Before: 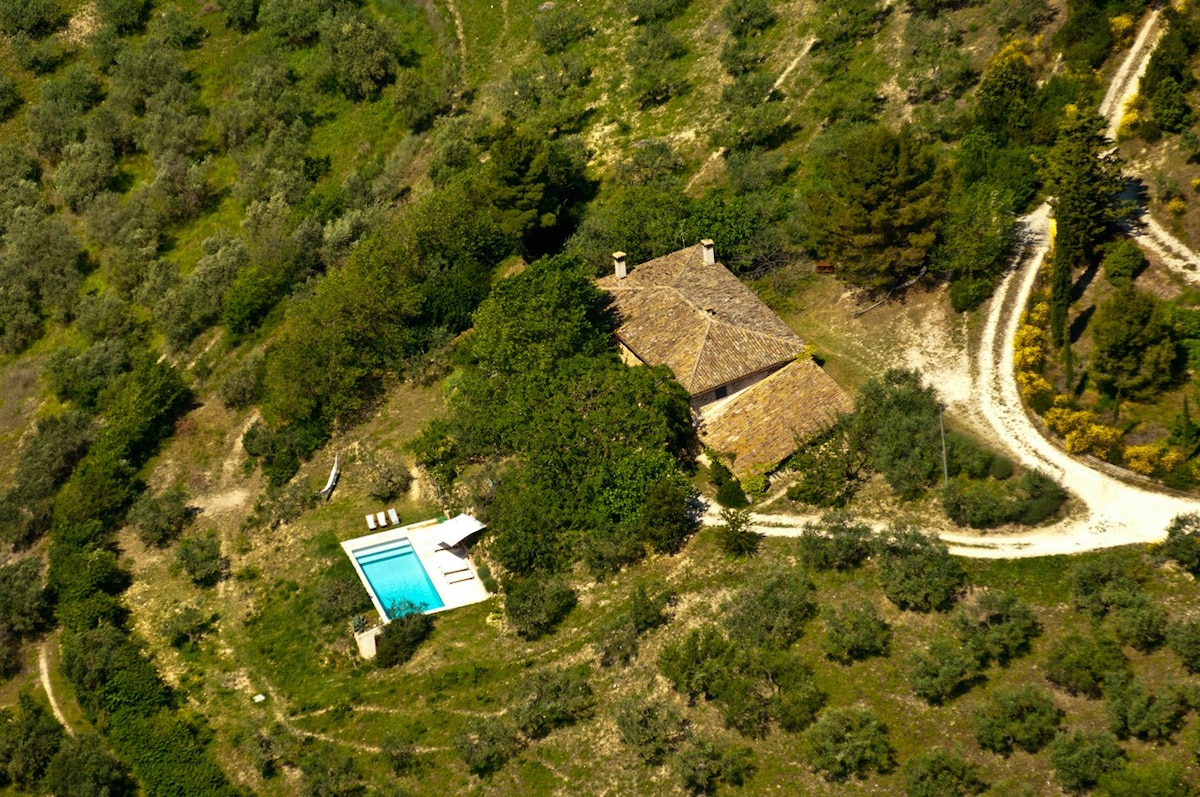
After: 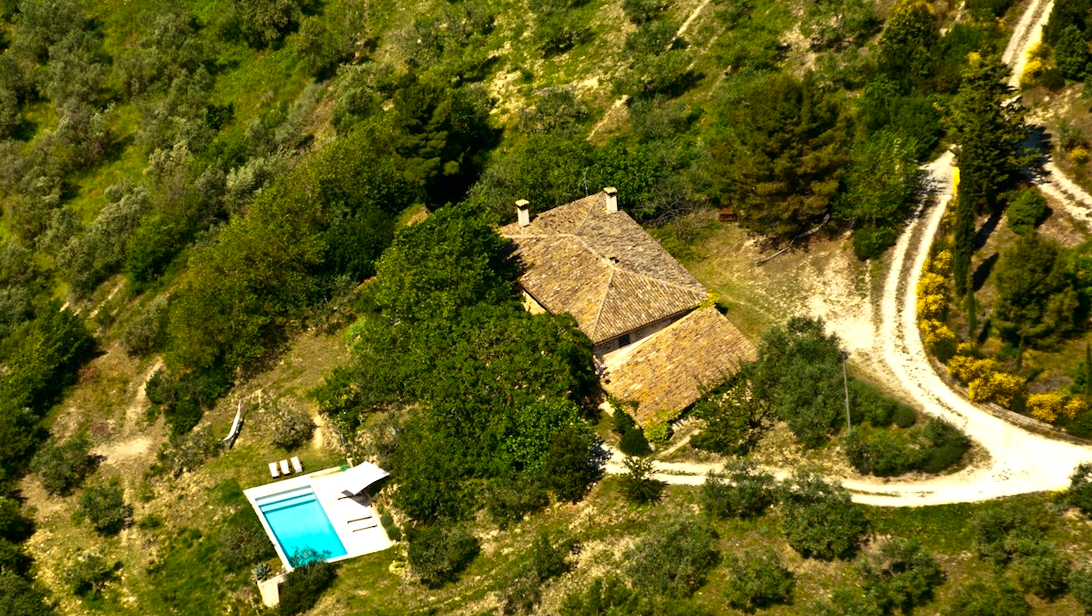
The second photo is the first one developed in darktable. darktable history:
crop: left 8.155%, top 6.611%, bottom 15.385%
exposure: exposure 0.236 EV, compensate highlight preservation false
contrast brightness saturation: contrast 0.15, brightness -0.01, saturation 0.1
